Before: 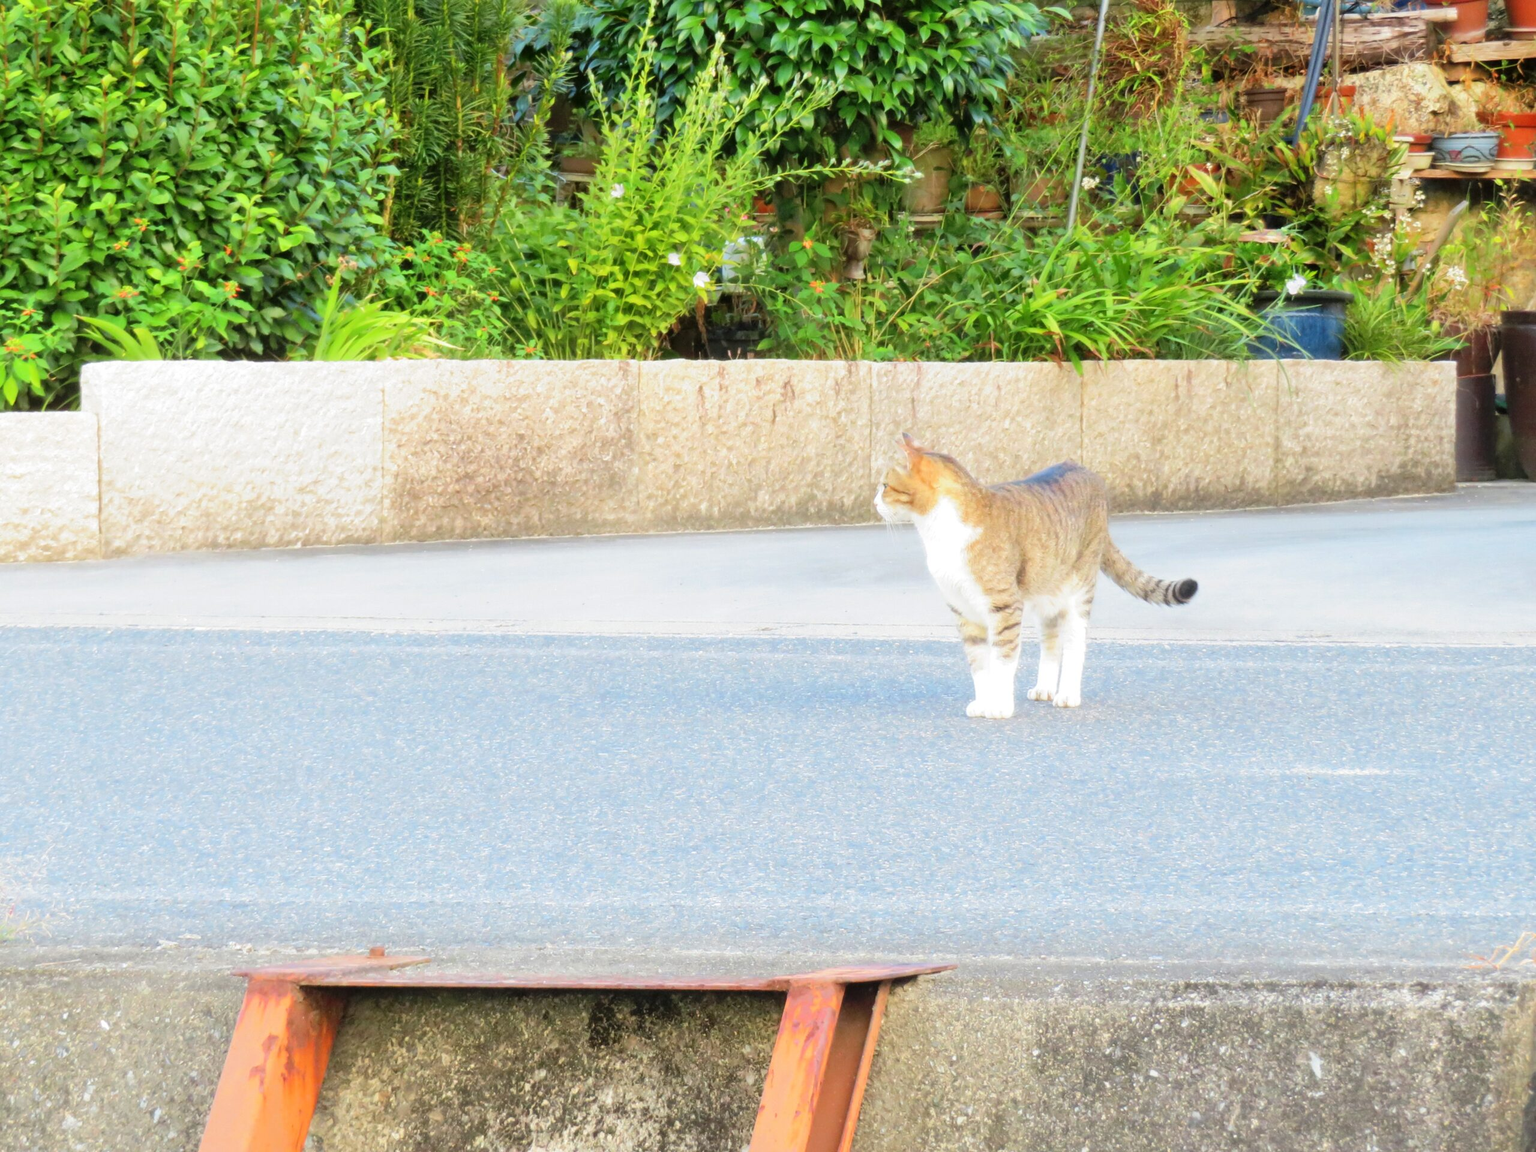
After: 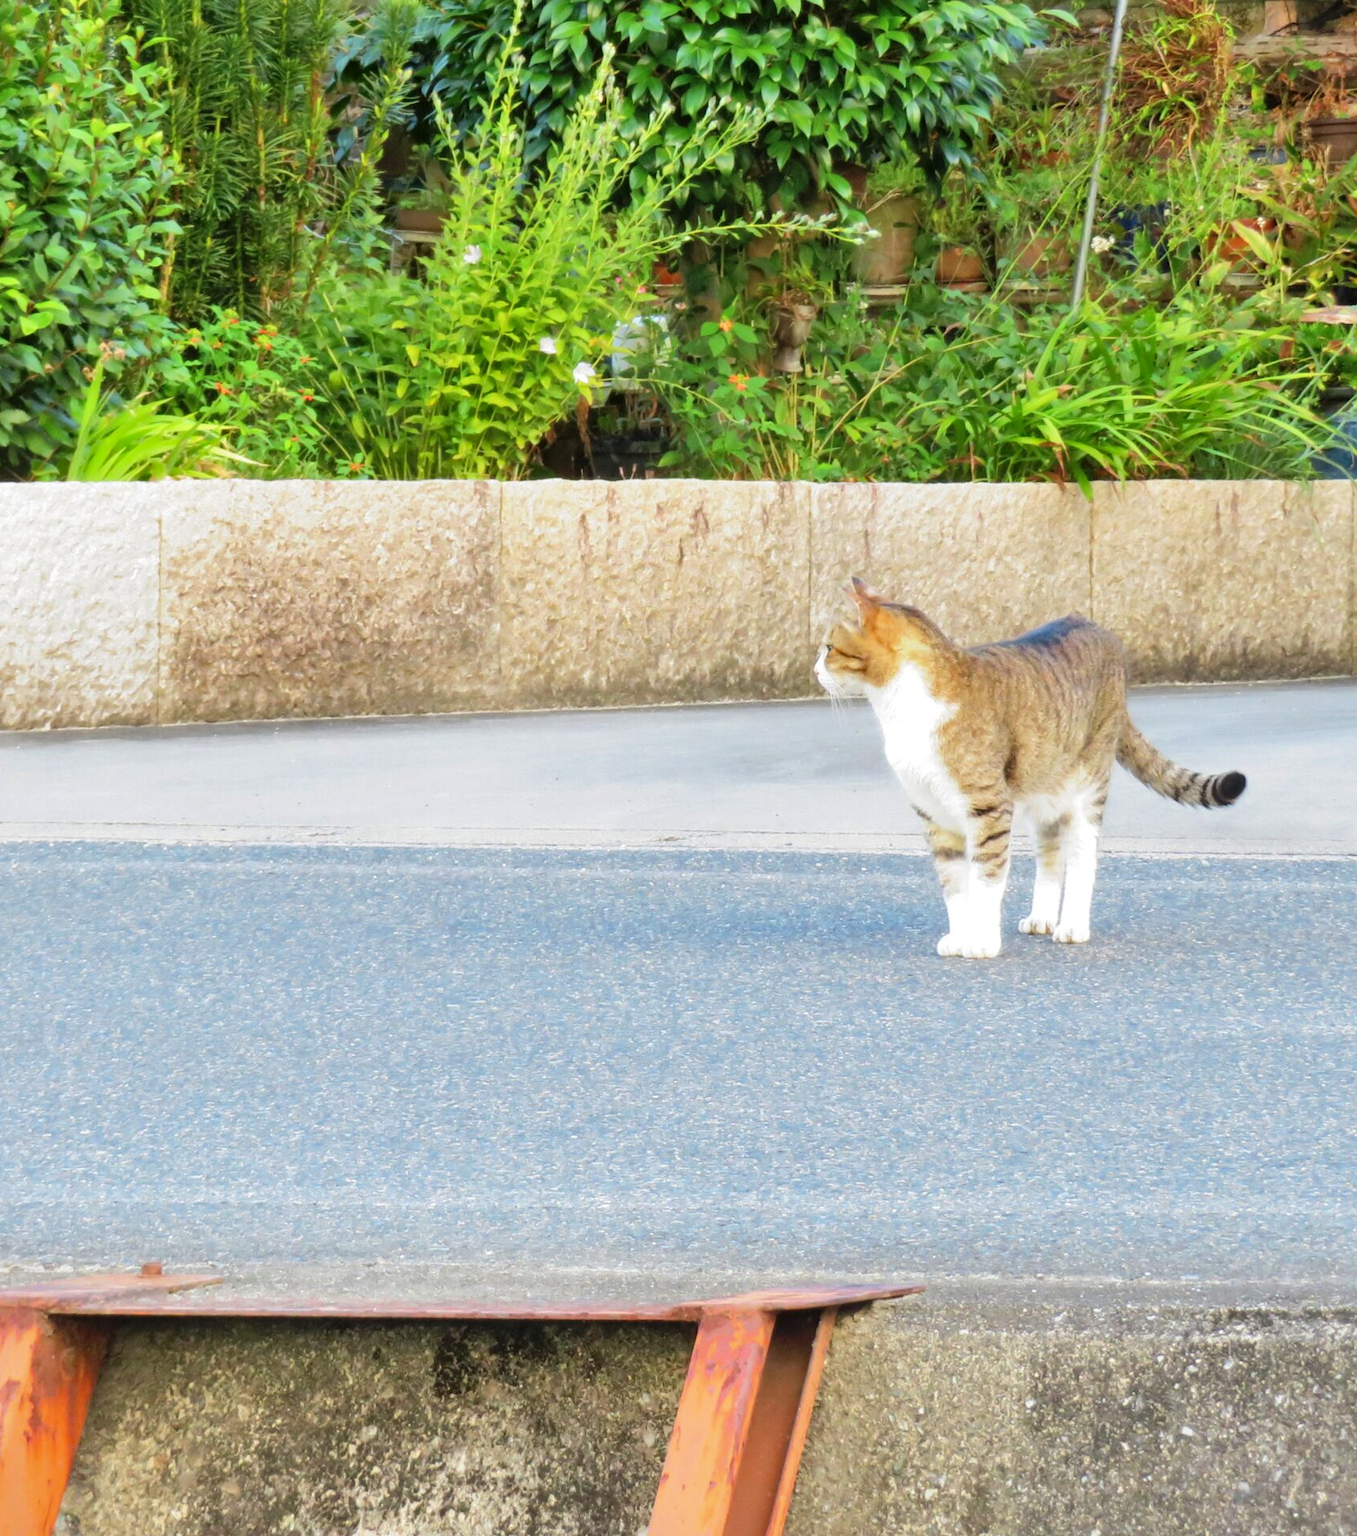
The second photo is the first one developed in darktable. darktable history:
crop: left 17.157%, right 16.542%
shadows and highlights: soften with gaussian
